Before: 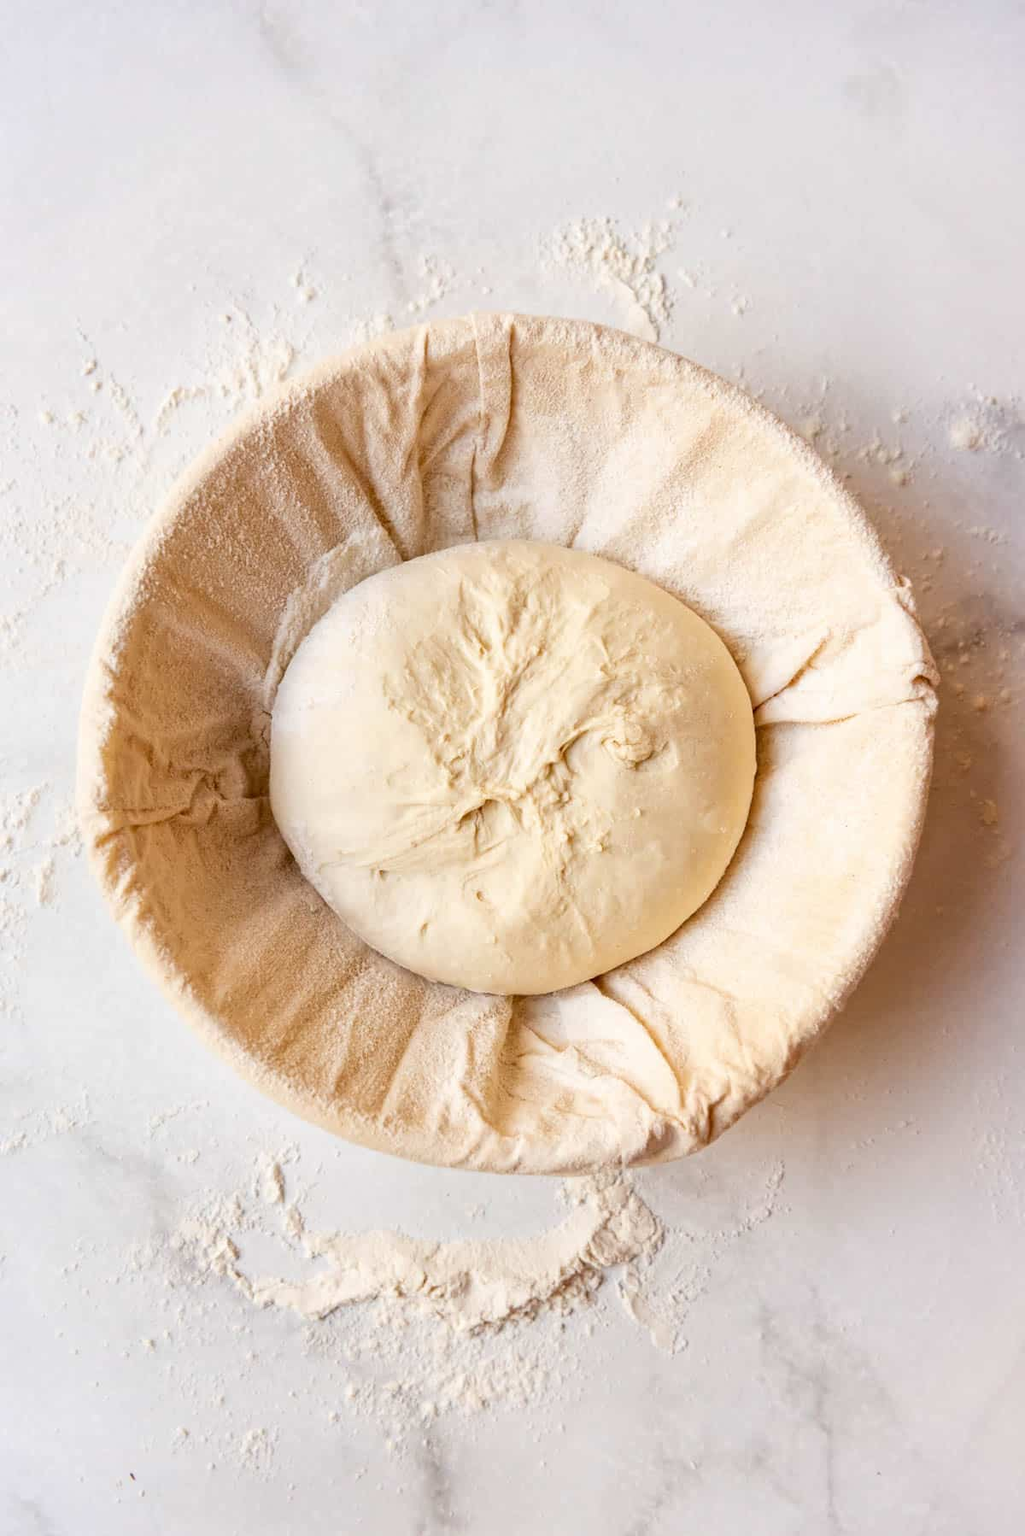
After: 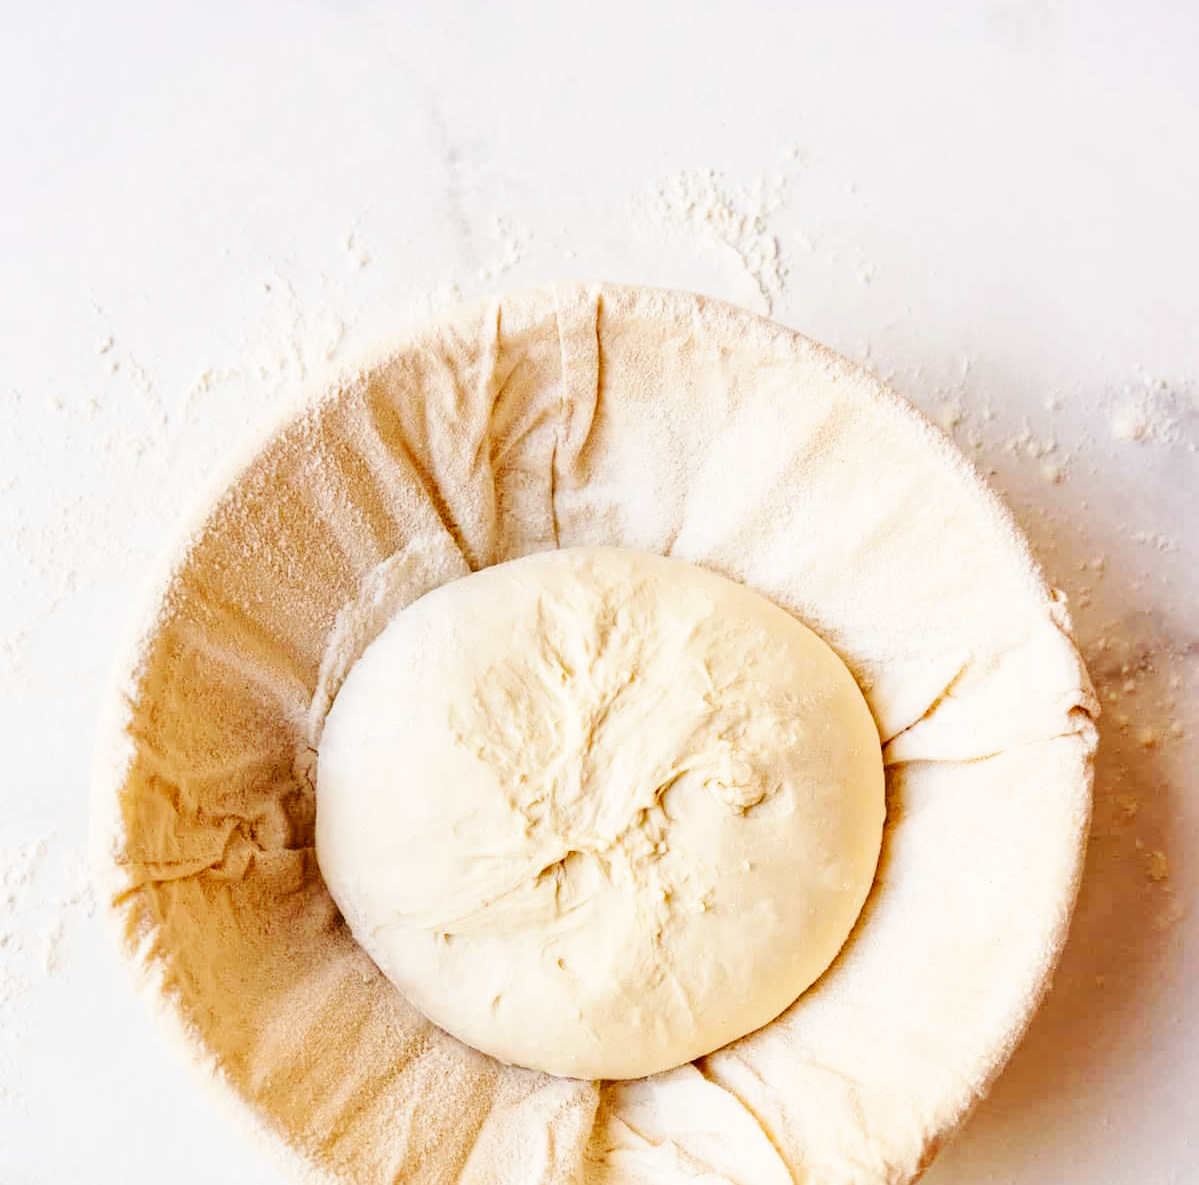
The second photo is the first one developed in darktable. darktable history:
crop and rotate: top 4.796%, bottom 29.259%
base curve: curves: ch0 [(0, 0) (0.036, 0.025) (0.121, 0.166) (0.206, 0.329) (0.605, 0.79) (1, 1)], preserve colors none
